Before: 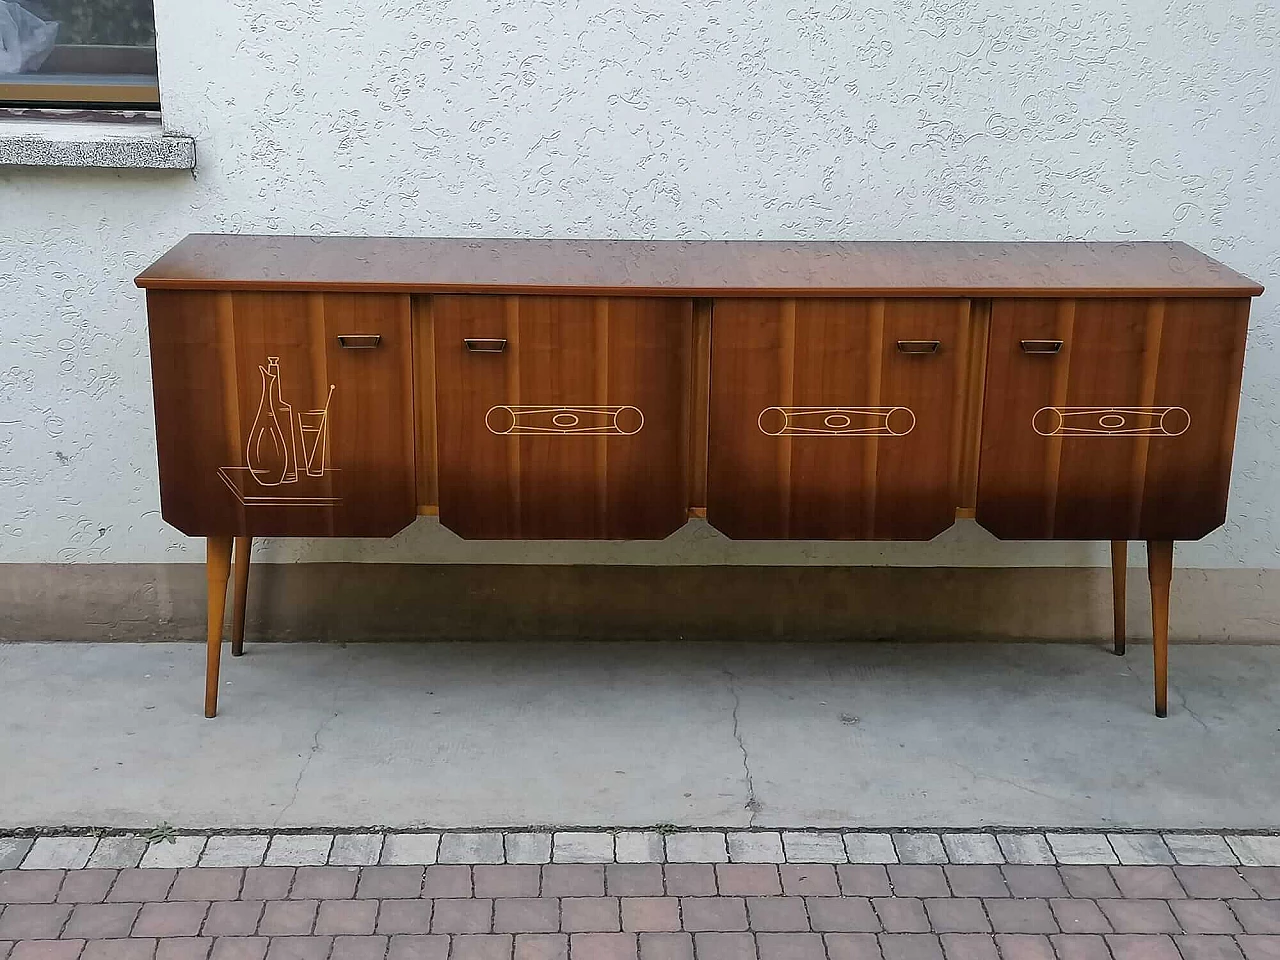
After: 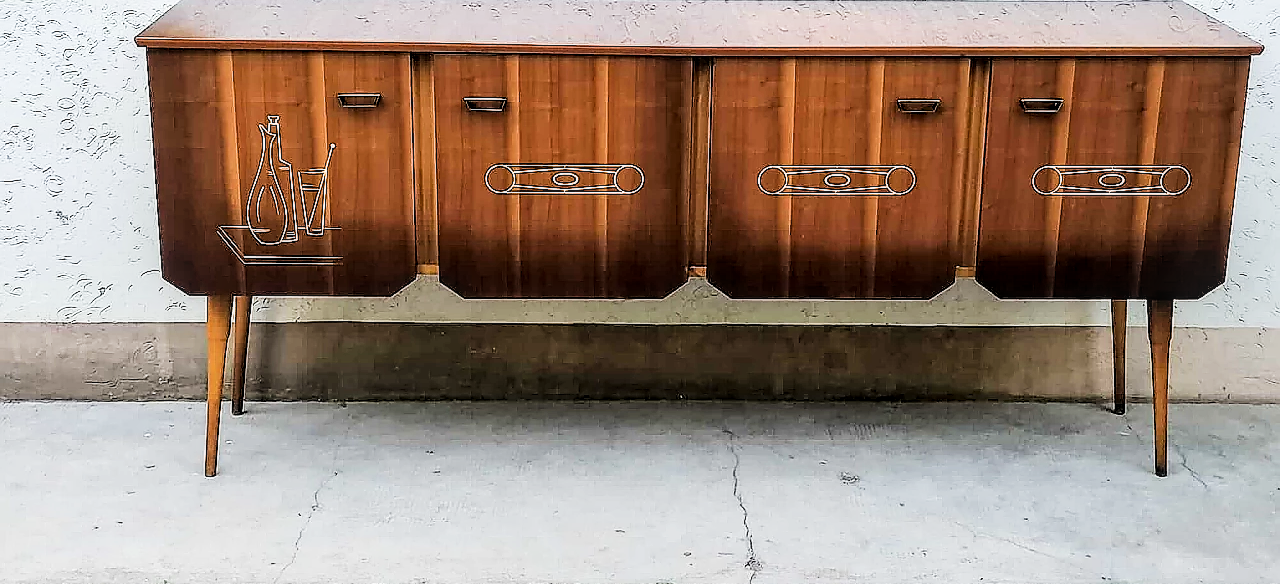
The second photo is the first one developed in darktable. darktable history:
sharpen: radius 1.393, amount 1.261, threshold 0.777
local contrast: detail 130%
filmic rgb: black relative exposure -5.02 EV, white relative exposure 3.99 EV, hardness 2.88, contrast 1.386, highlights saturation mix -29.82%
exposure: black level correction 0, exposure 1.199 EV, compensate exposure bias true, compensate highlight preservation false
crop and rotate: top 25.15%, bottom 13.975%
